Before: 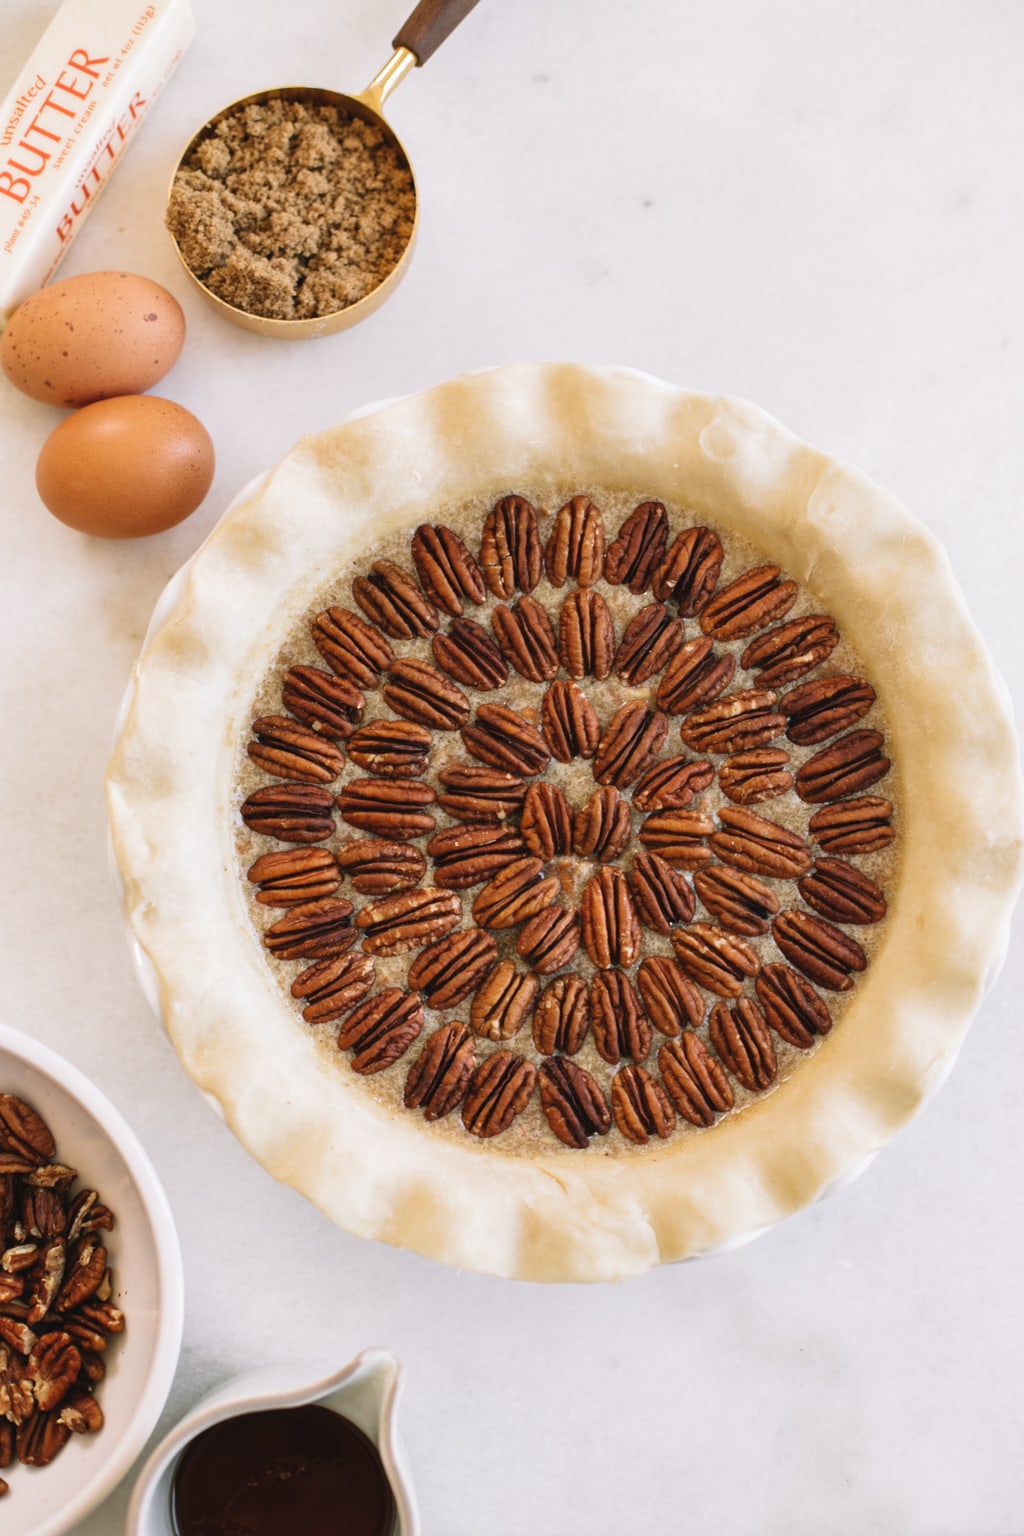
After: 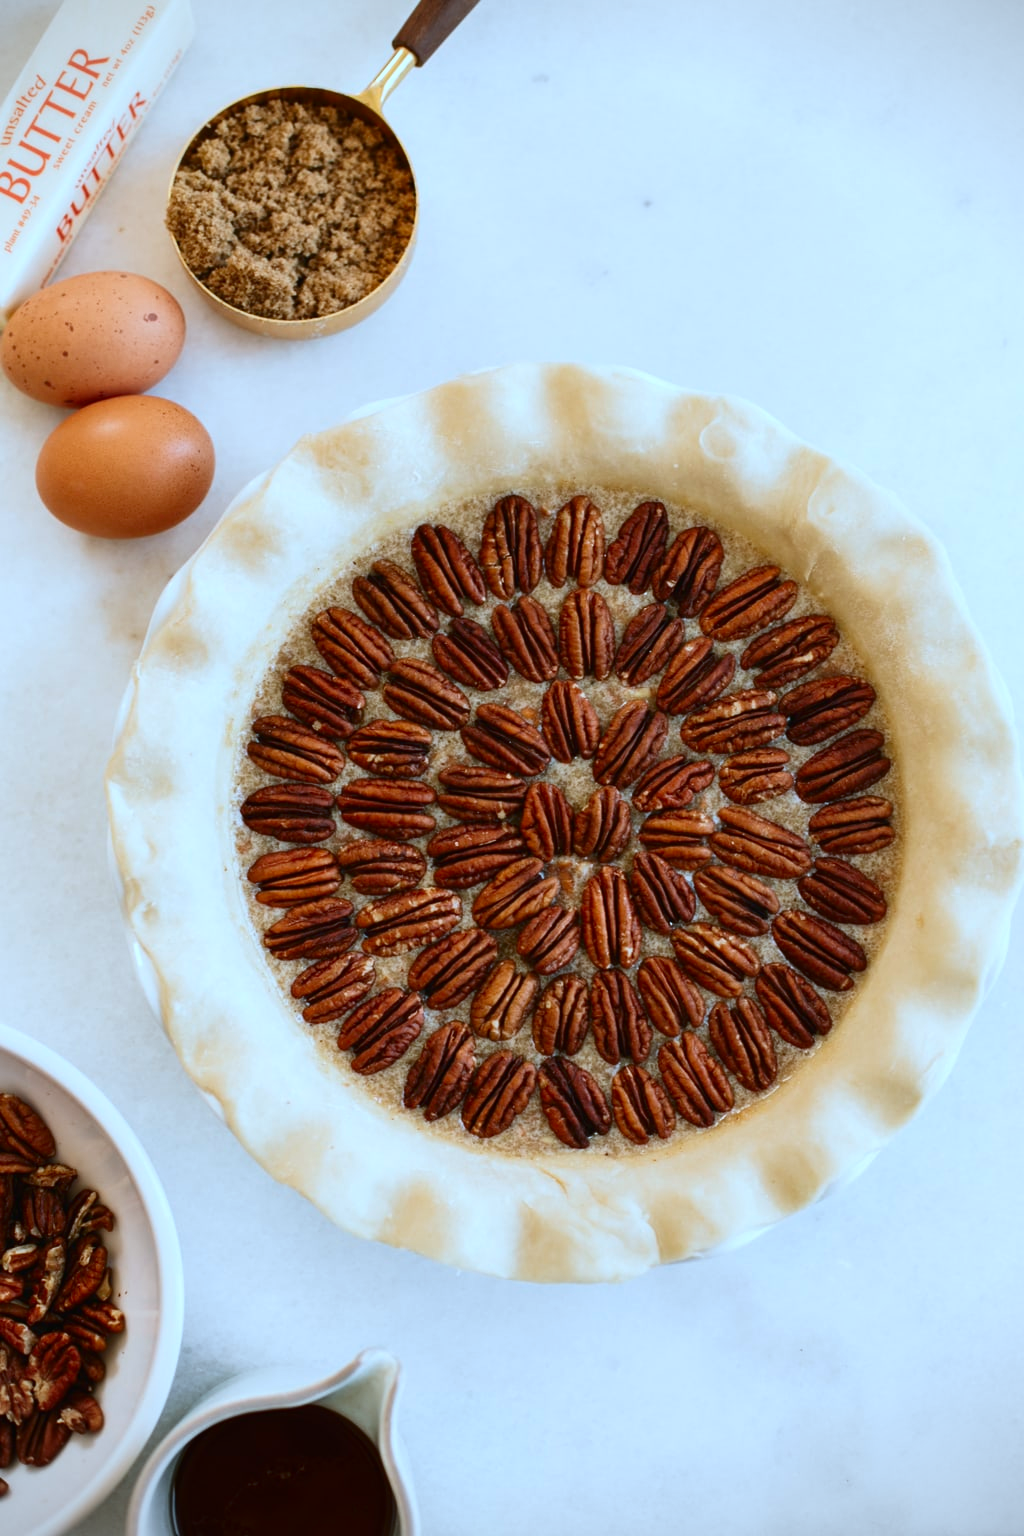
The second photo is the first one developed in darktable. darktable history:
contrast equalizer: y [[0.5, 0.486, 0.447, 0.446, 0.489, 0.5], [0.5 ×6], [0.5 ×6], [0 ×6], [0 ×6]], mix 0.305
color correction: highlights a* -10.47, highlights b* -18.82
contrast brightness saturation: contrast 0.124, brightness -0.124, saturation 0.197
vignetting: fall-off start 91.2%
